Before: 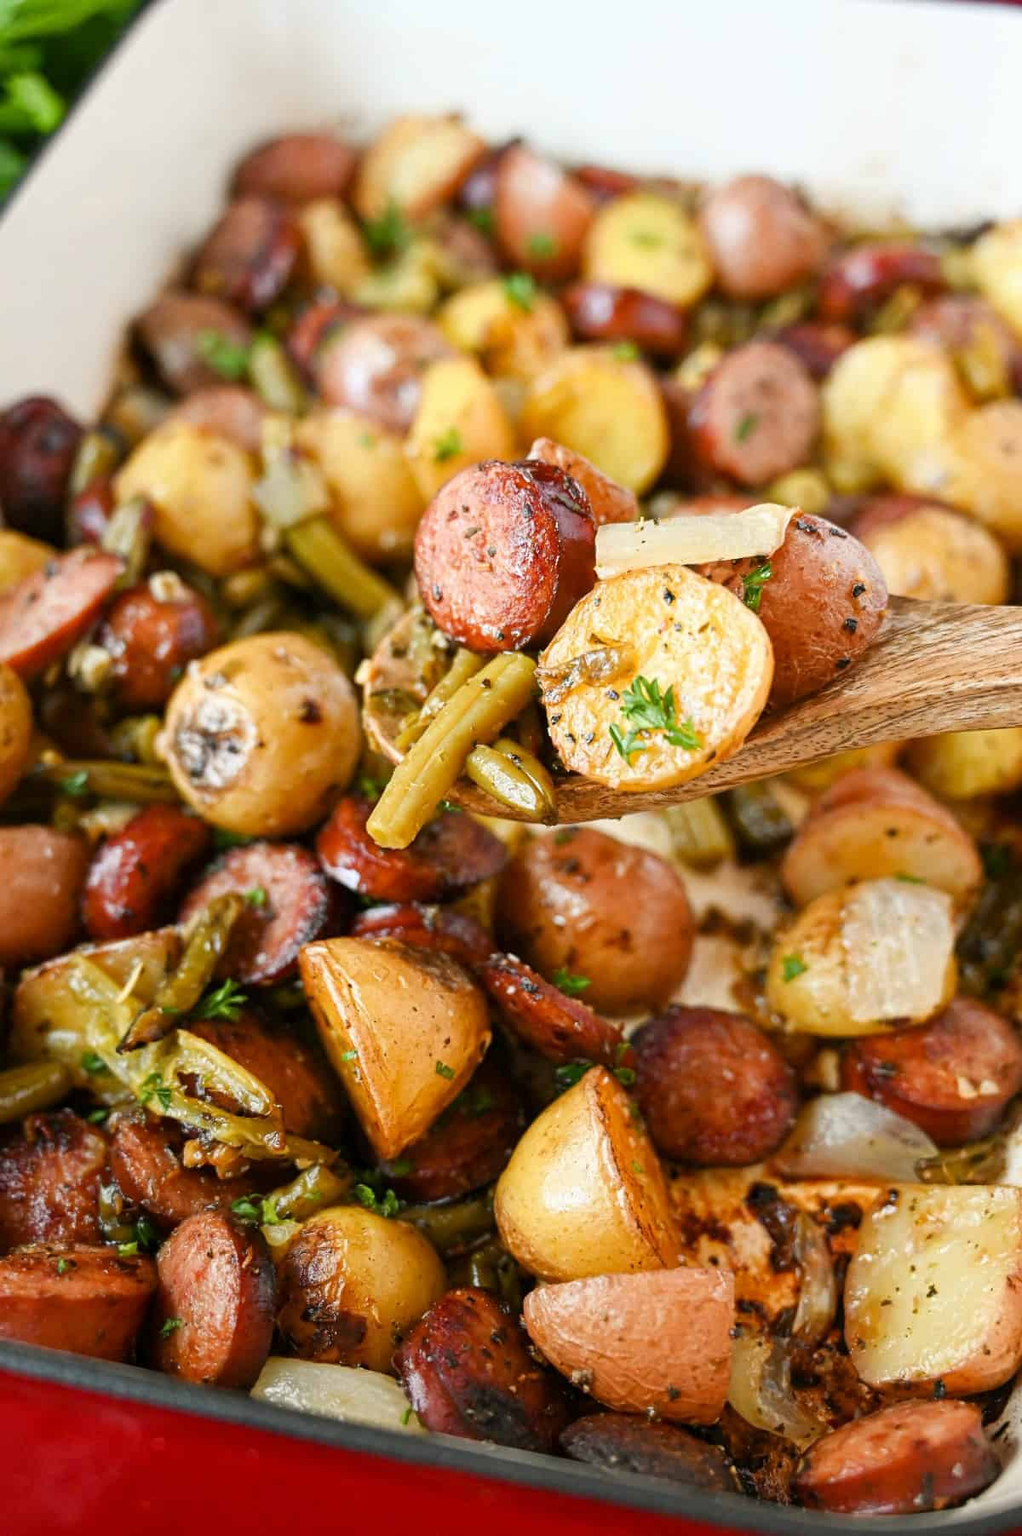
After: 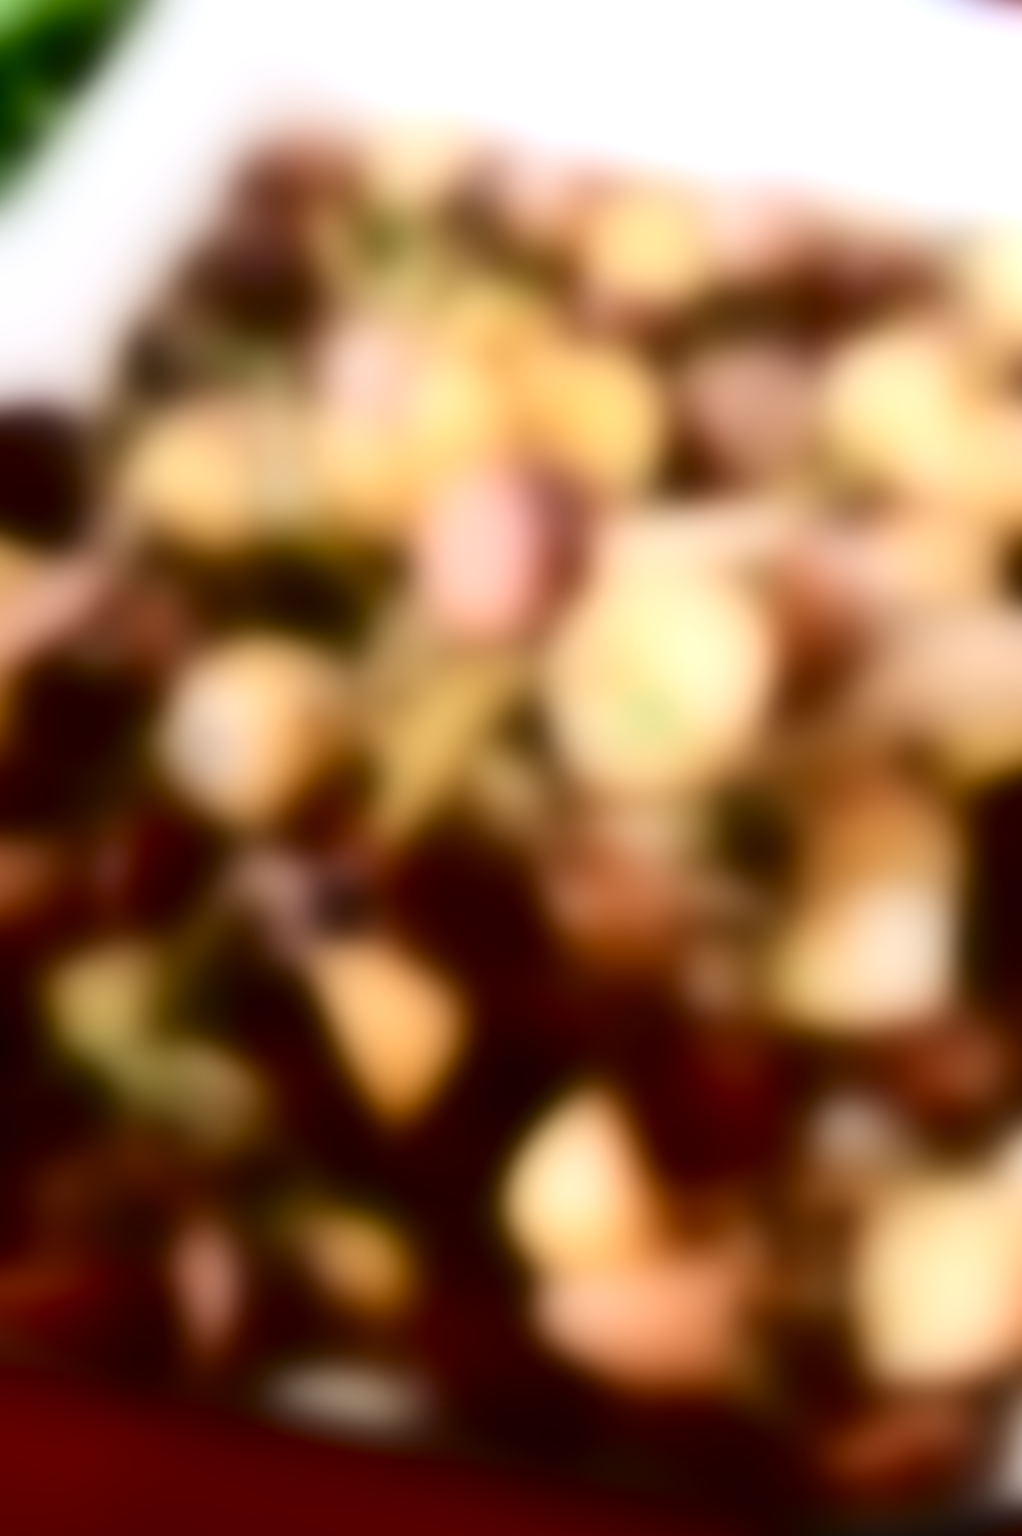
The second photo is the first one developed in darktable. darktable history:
exposure: black level correction 0, exposure 0.5 EV, compensate highlight preservation false
color calibration: illuminant as shot in camera, x 0.358, y 0.373, temperature 4628.91 K
tone equalizer: on, module defaults
lowpass: radius 31.92, contrast 1.72, brightness -0.98, saturation 0.94
